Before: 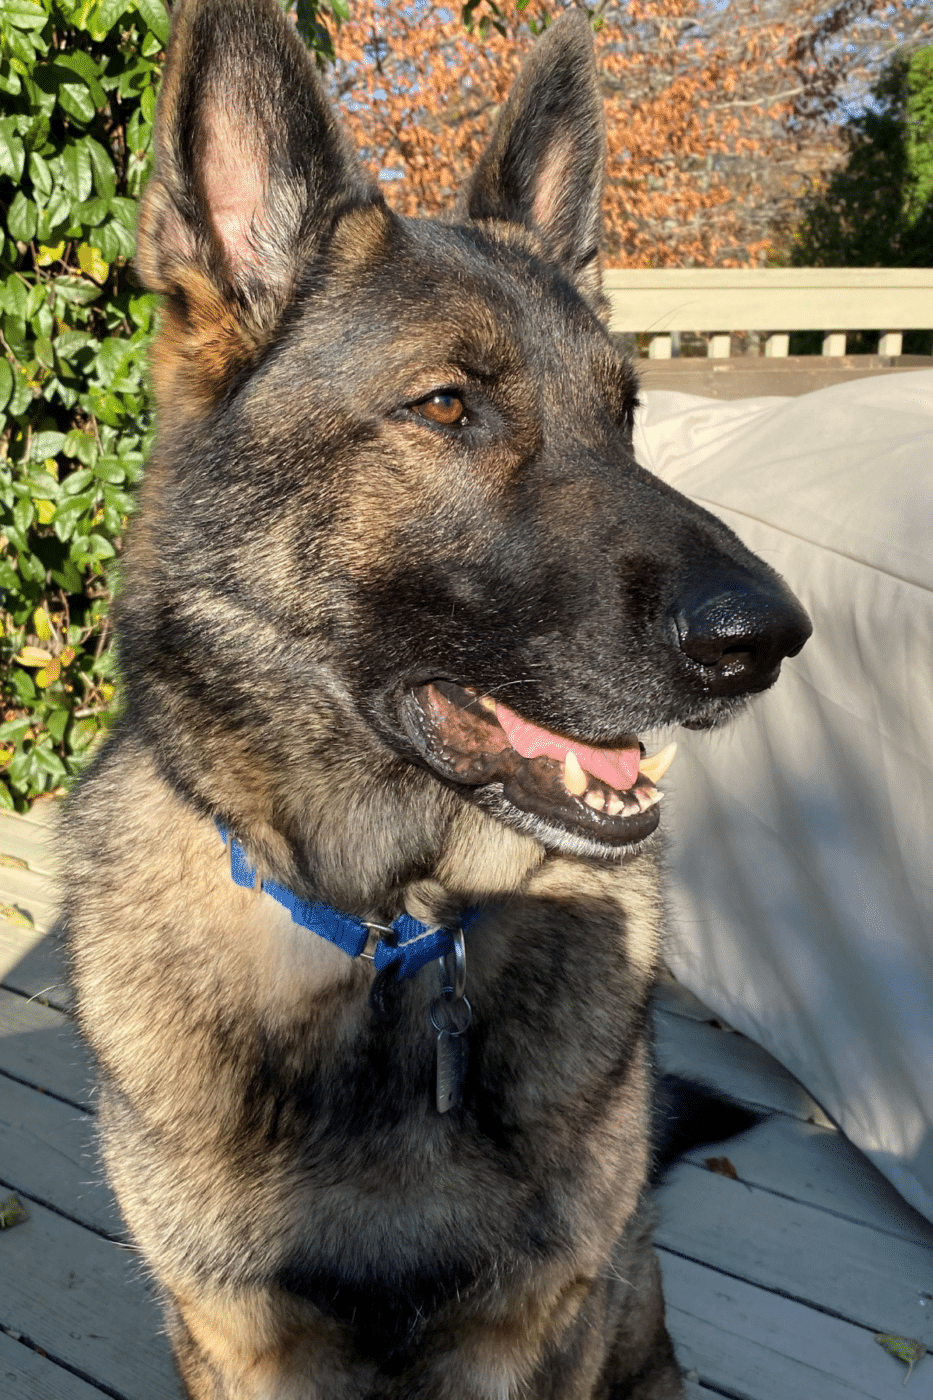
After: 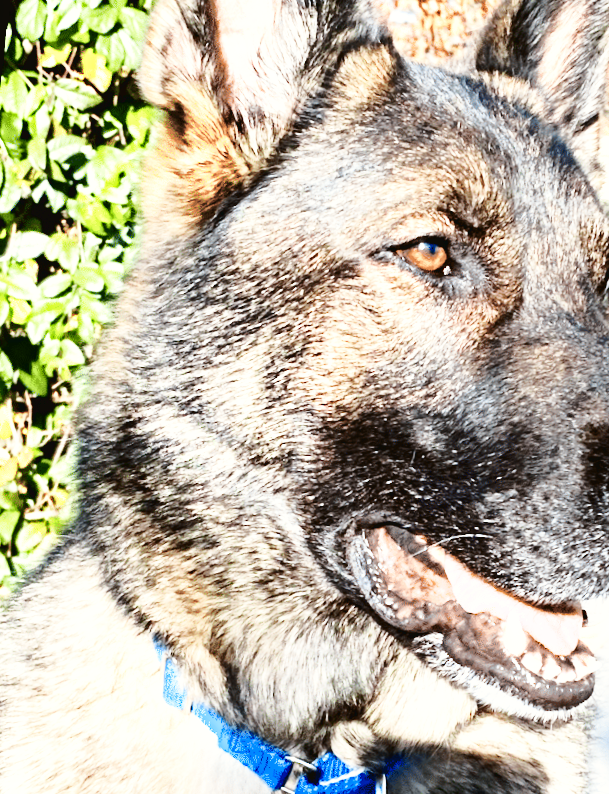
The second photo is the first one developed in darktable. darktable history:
exposure: black level correction 0, exposure 0.7 EV, compensate exposure bias true, compensate highlight preservation false
rotate and perspective: rotation 1.72°, automatic cropping off
base curve: curves: ch0 [(0, 0.003) (0.001, 0.002) (0.006, 0.004) (0.02, 0.022) (0.048, 0.086) (0.094, 0.234) (0.162, 0.431) (0.258, 0.629) (0.385, 0.8) (0.548, 0.918) (0.751, 0.988) (1, 1)], preserve colors none
contrast equalizer: y [[0.5, 0.5, 0.501, 0.63, 0.504, 0.5], [0.5 ×6], [0.5 ×6], [0 ×6], [0 ×6]]
tone curve: curves: ch0 [(0, 0.021) (0.059, 0.053) (0.212, 0.18) (0.337, 0.304) (0.495, 0.505) (0.725, 0.731) (0.89, 0.919) (1, 1)]; ch1 [(0, 0) (0.094, 0.081) (0.311, 0.282) (0.421, 0.417) (0.479, 0.475) (0.54, 0.55) (0.615, 0.65) (0.683, 0.688) (1, 1)]; ch2 [(0, 0) (0.257, 0.217) (0.44, 0.431) (0.498, 0.507) (0.603, 0.598) (1, 1)], color space Lab, independent channels, preserve colors none
crop and rotate: angle -4.99°, left 2.122%, top 6.945%, right 27.566%, bottom 30.519%
white balance: red 0.931, blue 1.11
